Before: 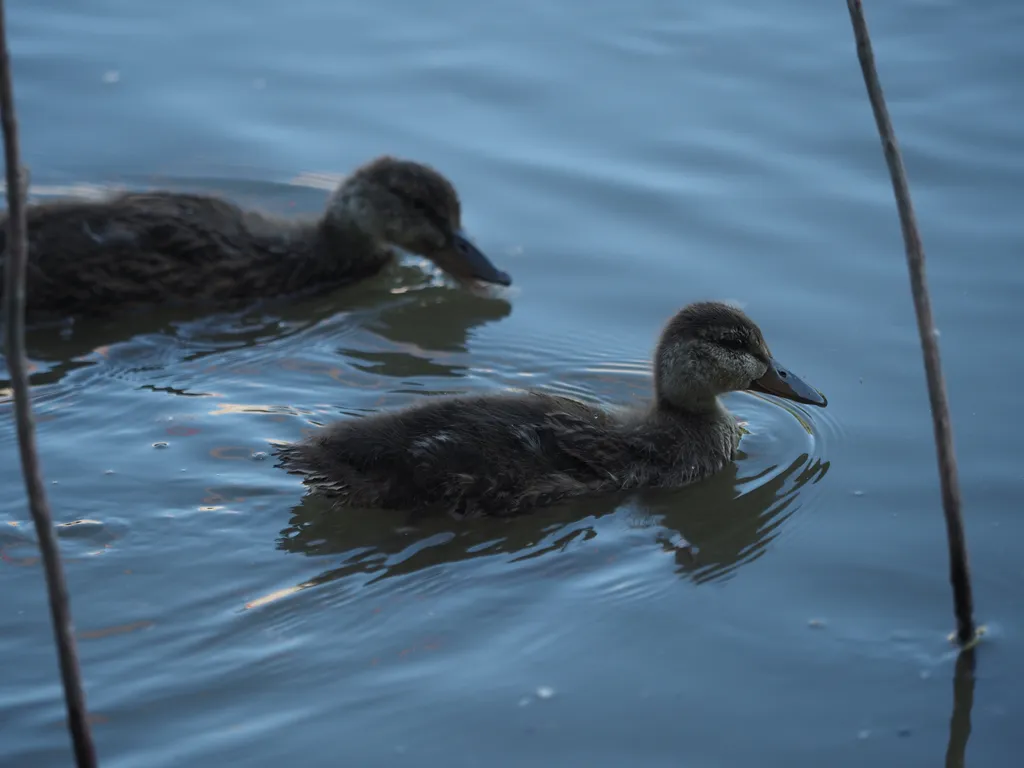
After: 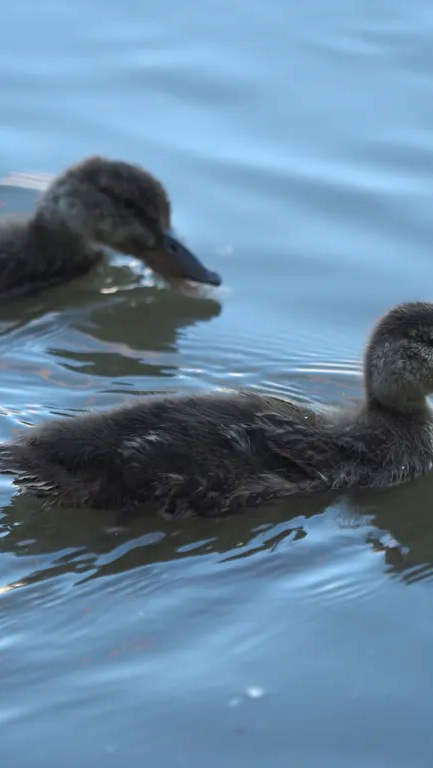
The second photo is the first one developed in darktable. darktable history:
exposure: black level correction 0, exposure 0.697 EV, compensate highlight preservation false
crop: left 28.383%, right 29.268%
